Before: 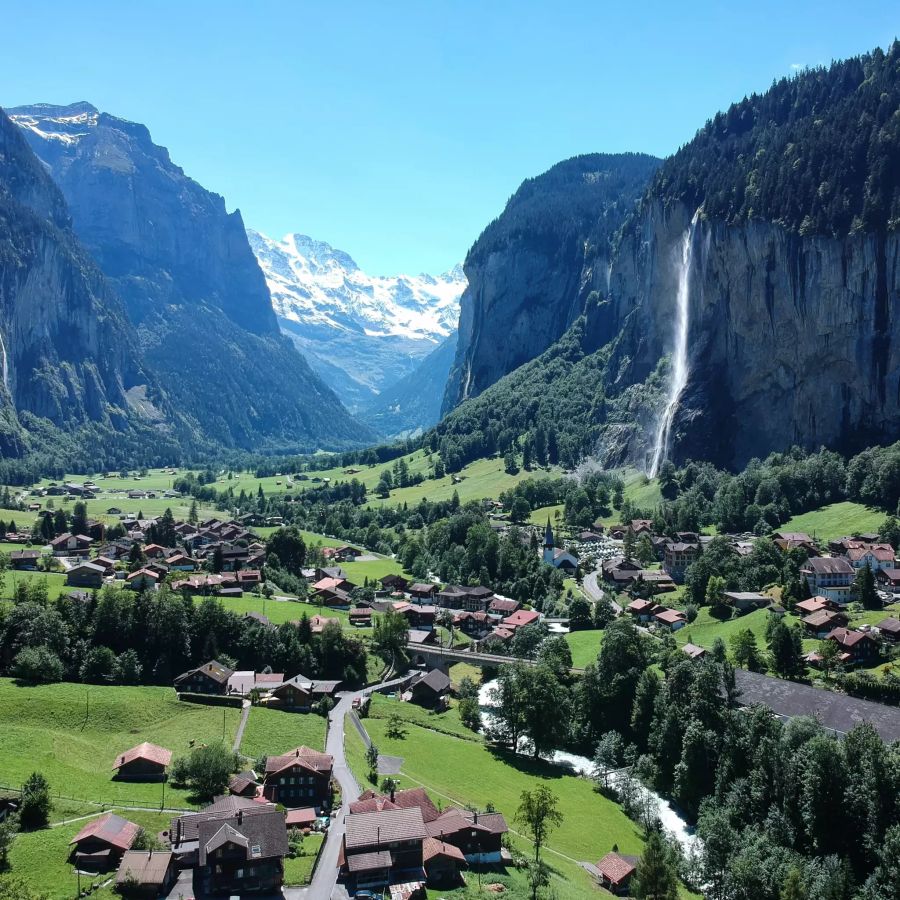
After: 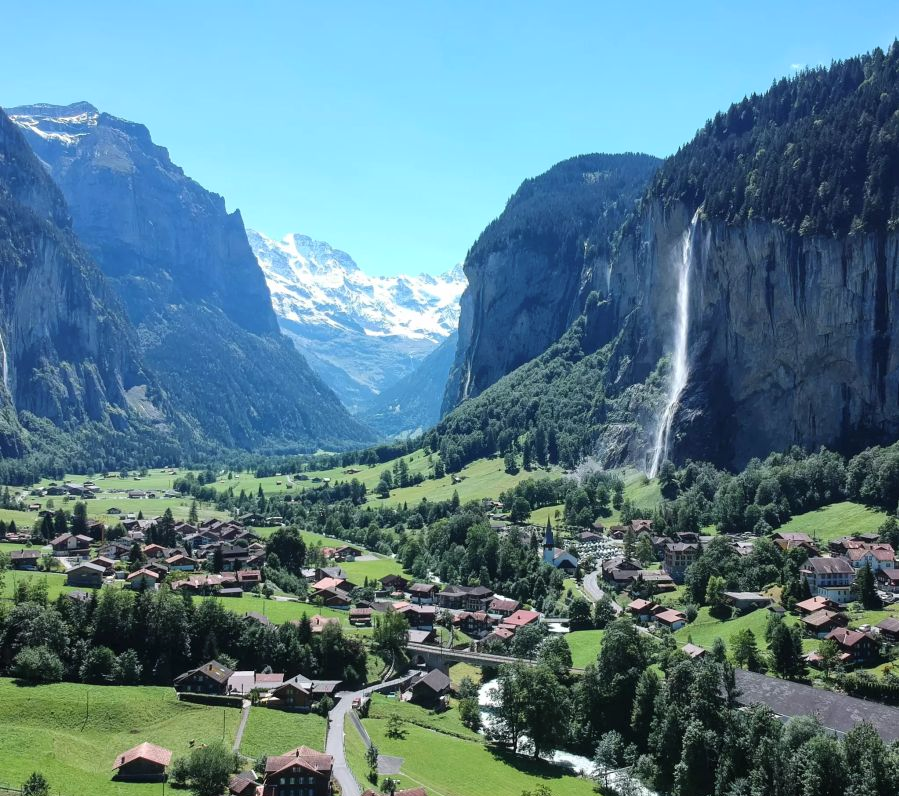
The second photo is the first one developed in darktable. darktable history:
contrast brightness saturation: contrast 0.05, brightness 0.06, saturation 0.01
crop and rotate: top 0%, bottom 11.49%
